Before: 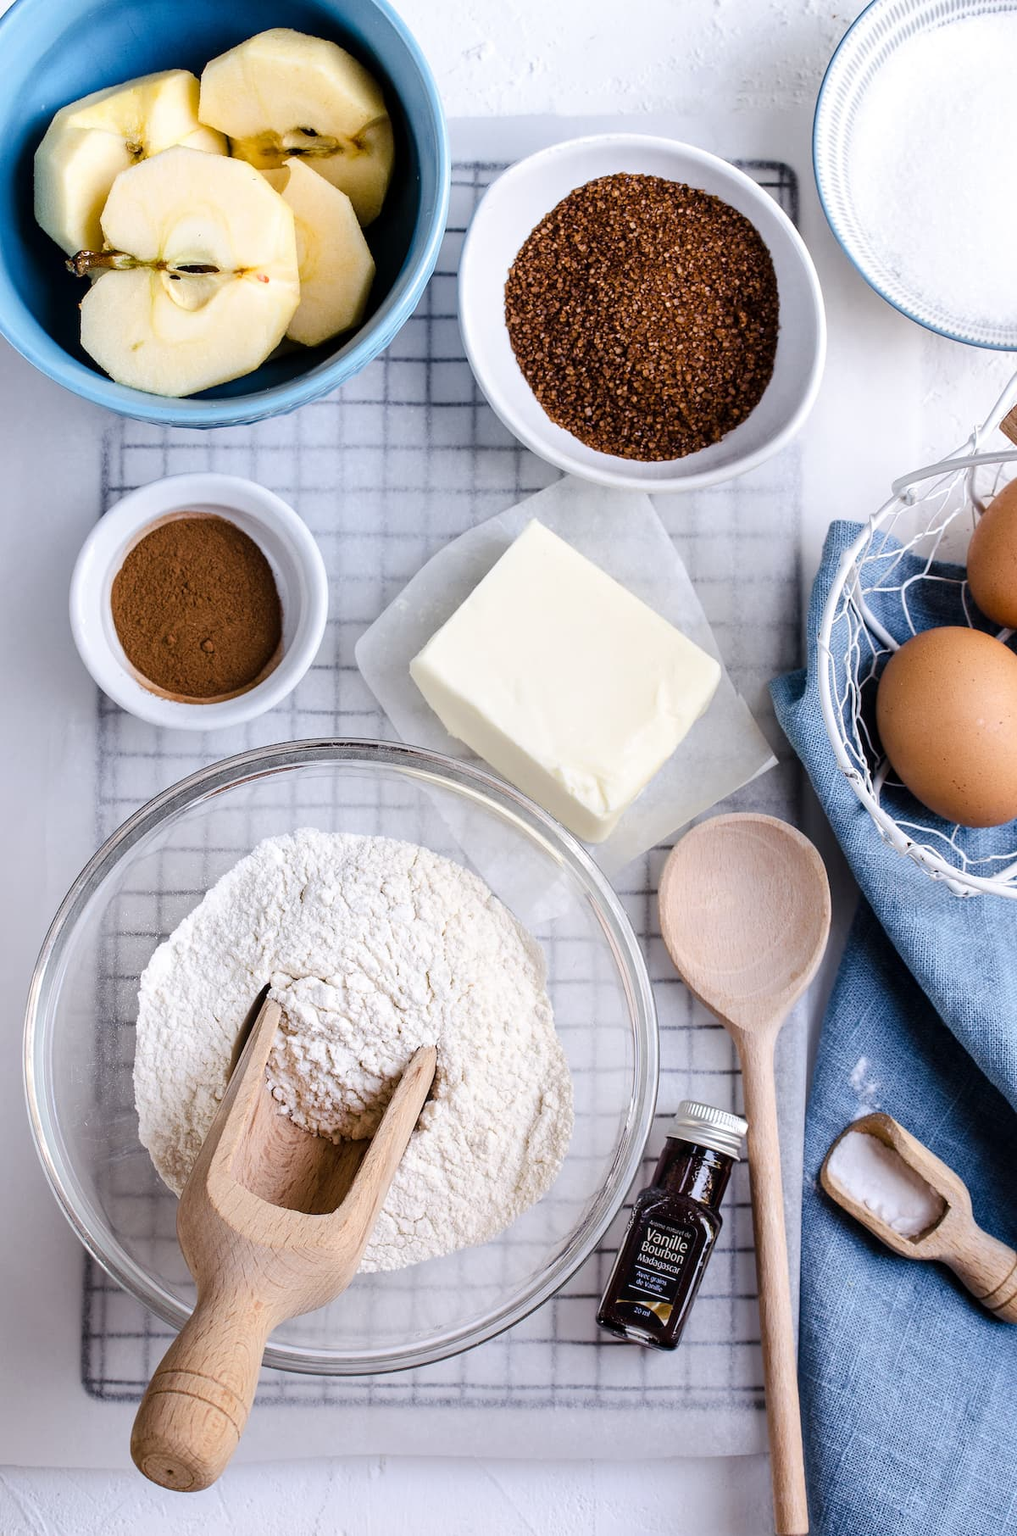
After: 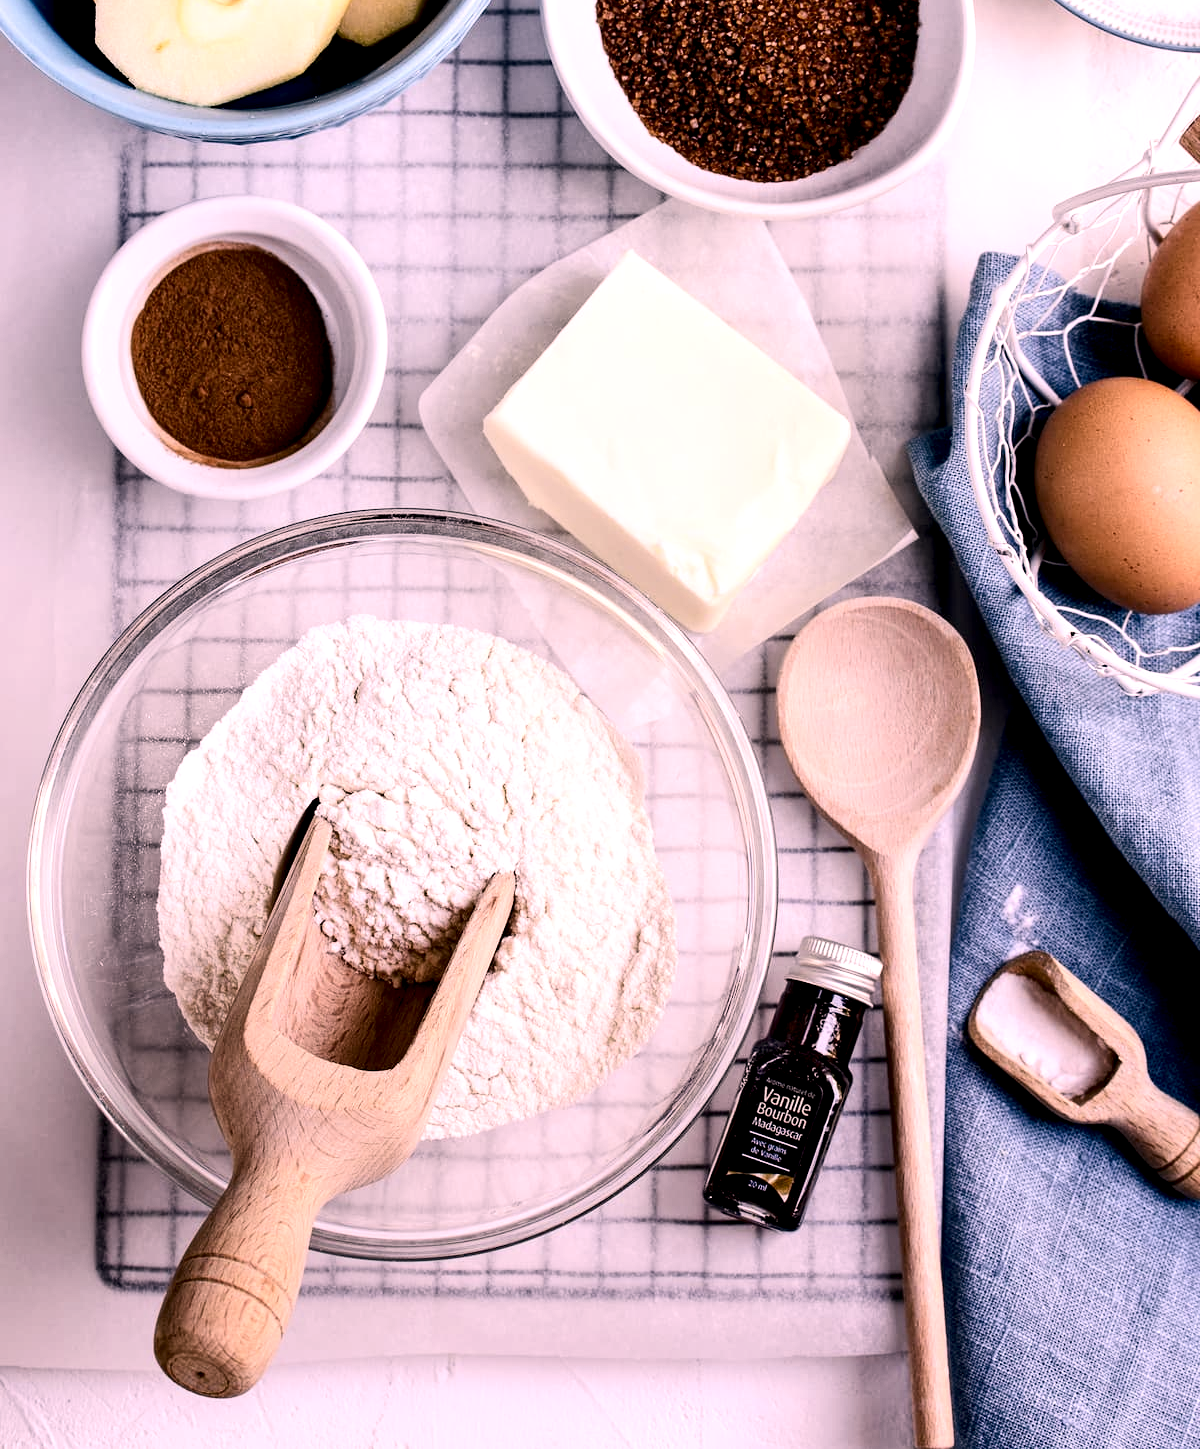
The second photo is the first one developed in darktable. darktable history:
contrast brightness saturation: contrast 0.22
crop and rotate: top 19.998%
color correction: highlights a* 14.52, highlights b* 4.84
local contrast: highlights 123%, shadows 126%, detail 140%, midtone range 0.254
